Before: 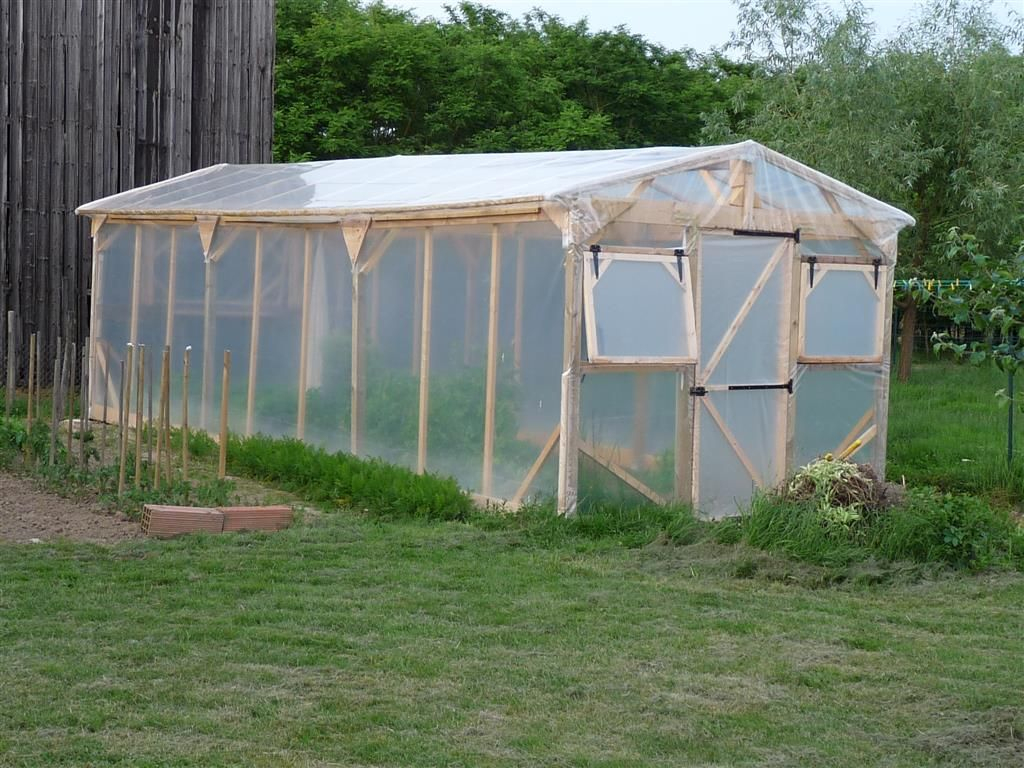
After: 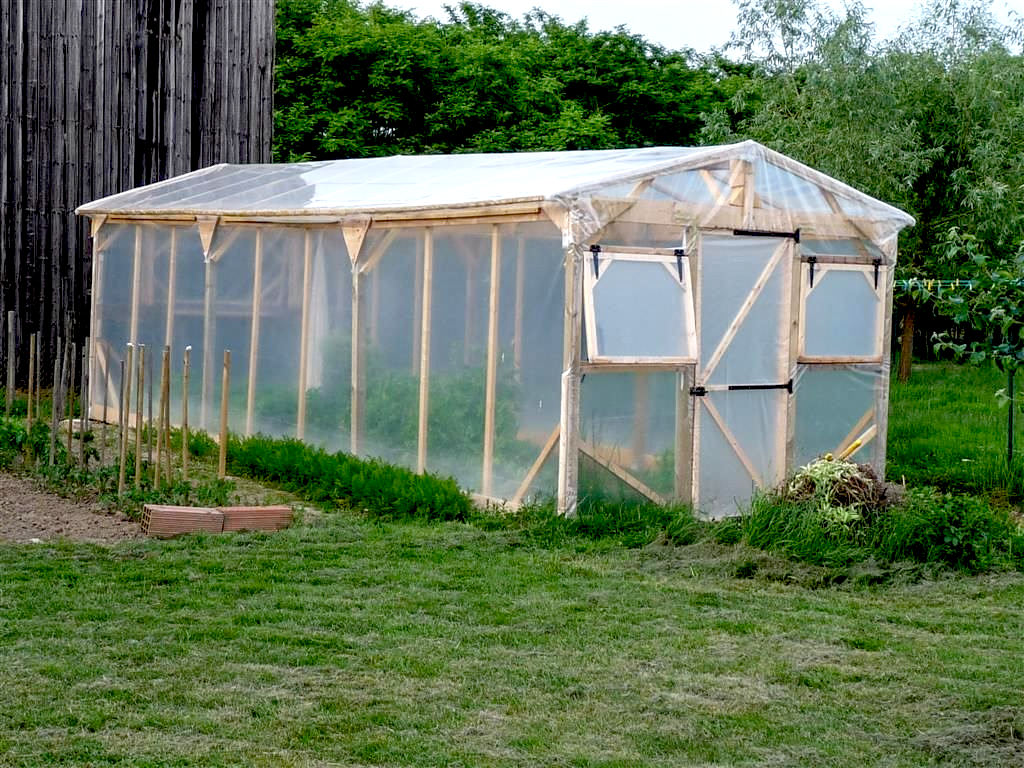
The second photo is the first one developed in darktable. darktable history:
exposure: black level correction 0.033, exposure 0.324 EV, compensate exposure bias true, compensate highlight preservation false
local contrast: detail 130%
